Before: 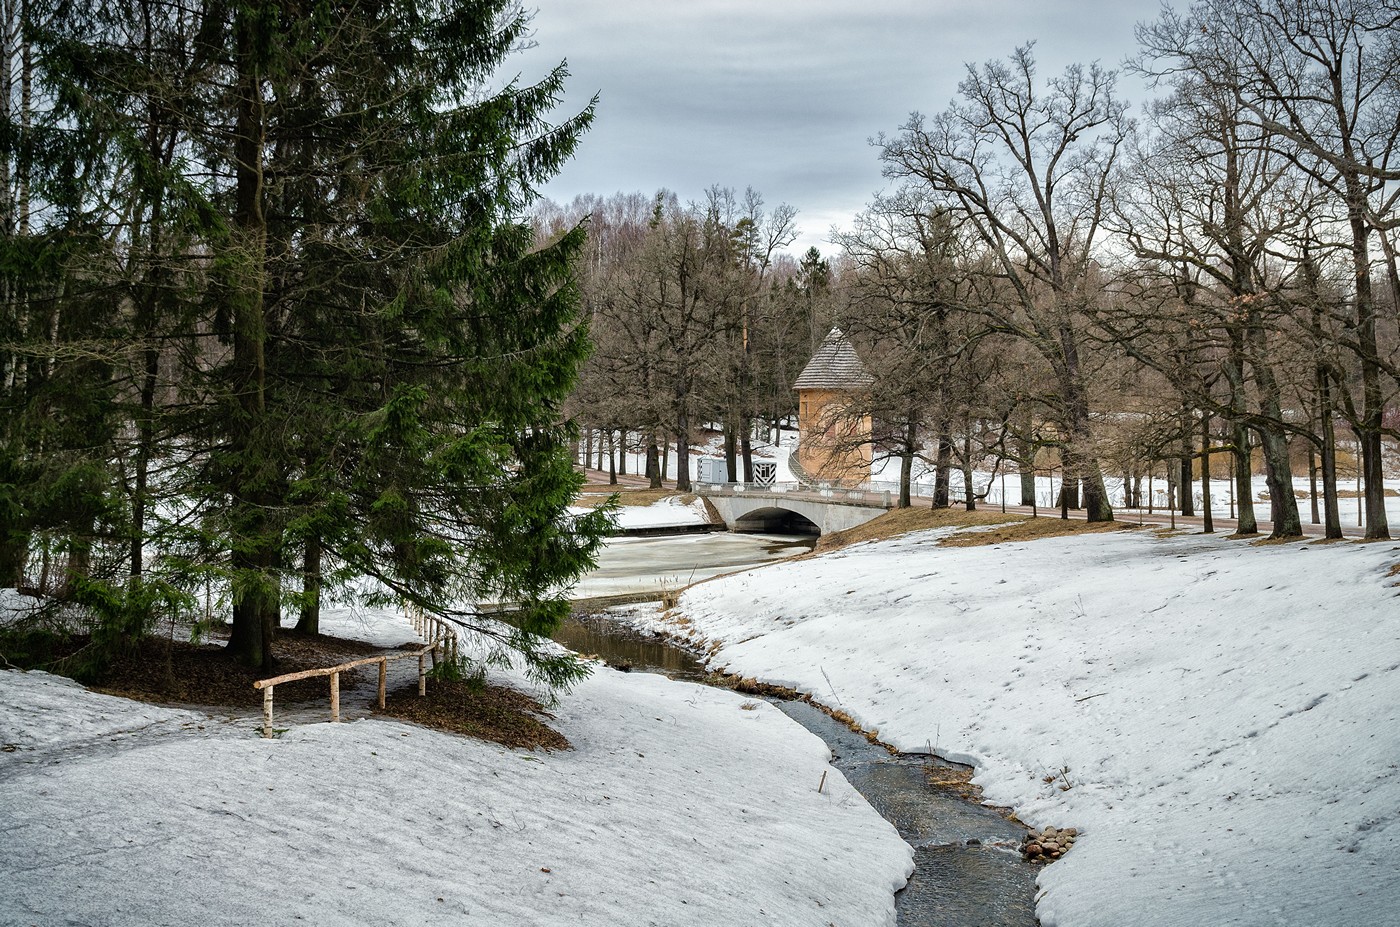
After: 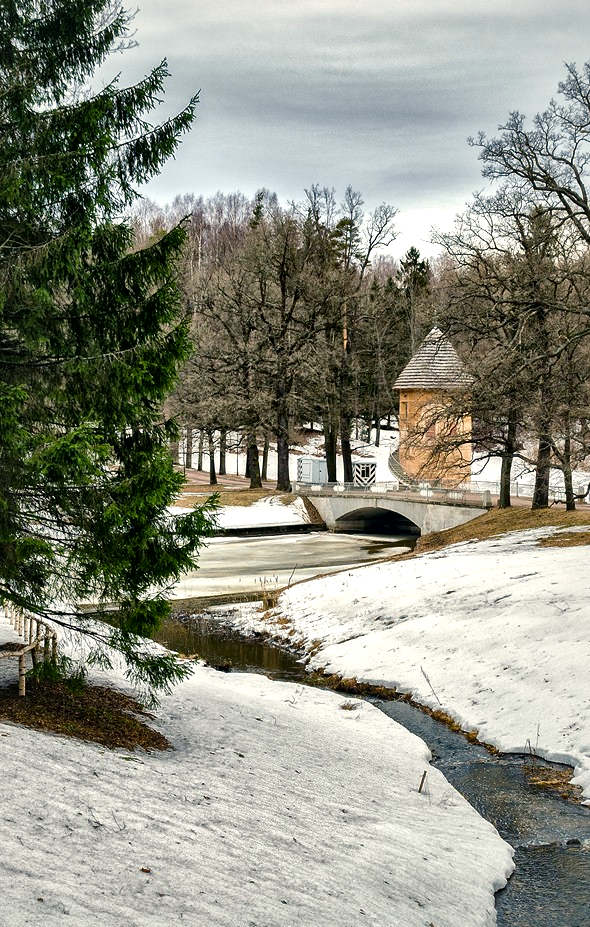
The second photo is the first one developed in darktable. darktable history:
local contrast: mode bilateral grid, contrast 44, coarseness 69, detail 214%, midtone range 0.2
crop: left 28.583%, right 29.231%
color balance rgb: shadows lift › chroma 2%, shadows lift › hue 219.6°, power › hue 313.2°, highlights gain › chroma 3%, highlights gain › hue 75.6°, global offset › luminance 0.5%, perceptual saturation grading › global saturation 15.33%, perceptual saturation grading › highlights -19.33%, perceptual saturation grading › shadows 20%, global vibrance 20%
